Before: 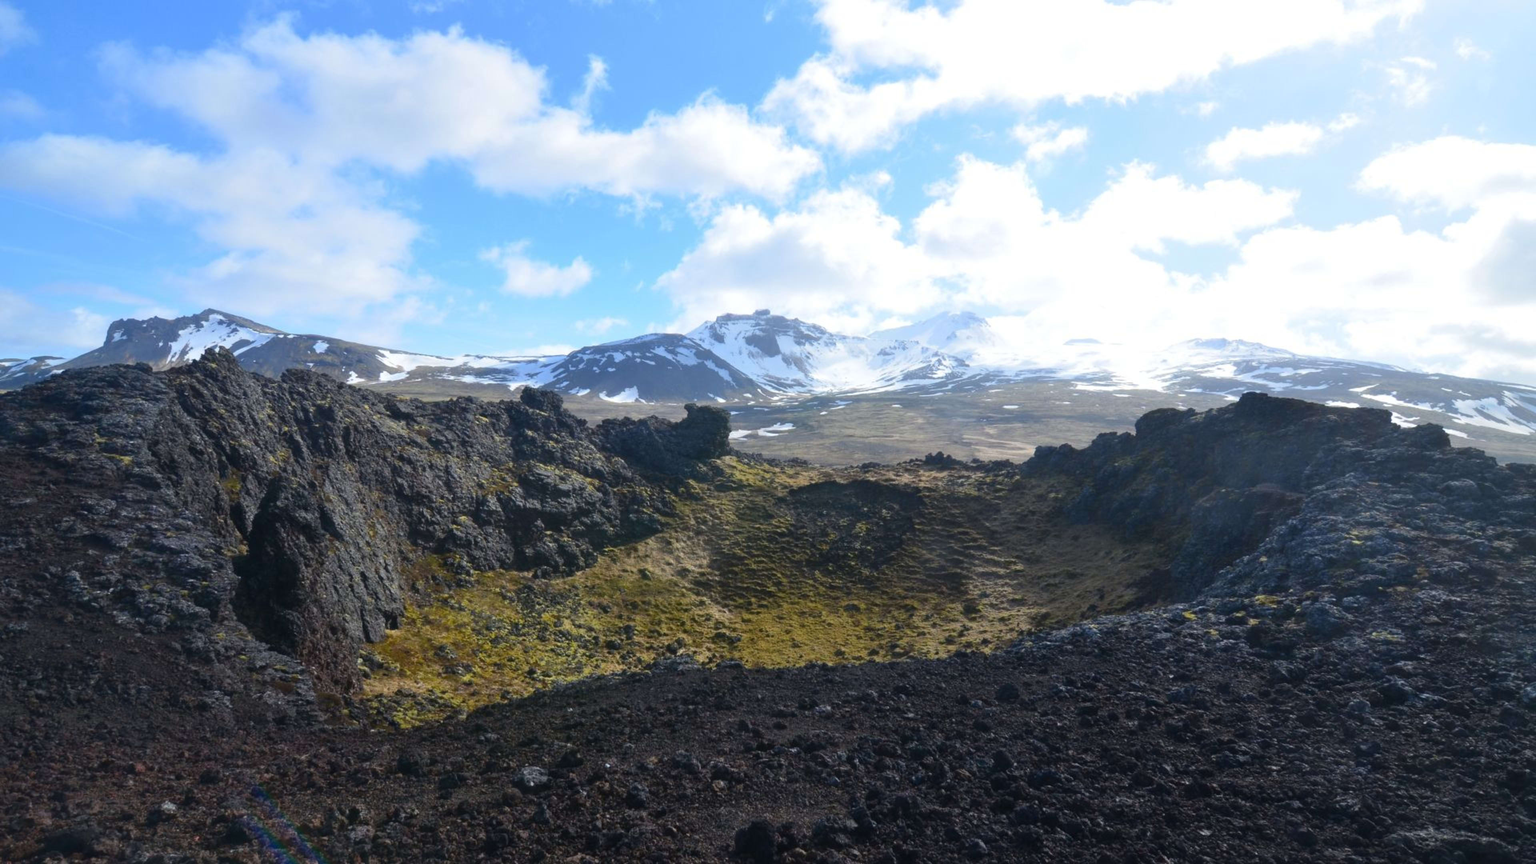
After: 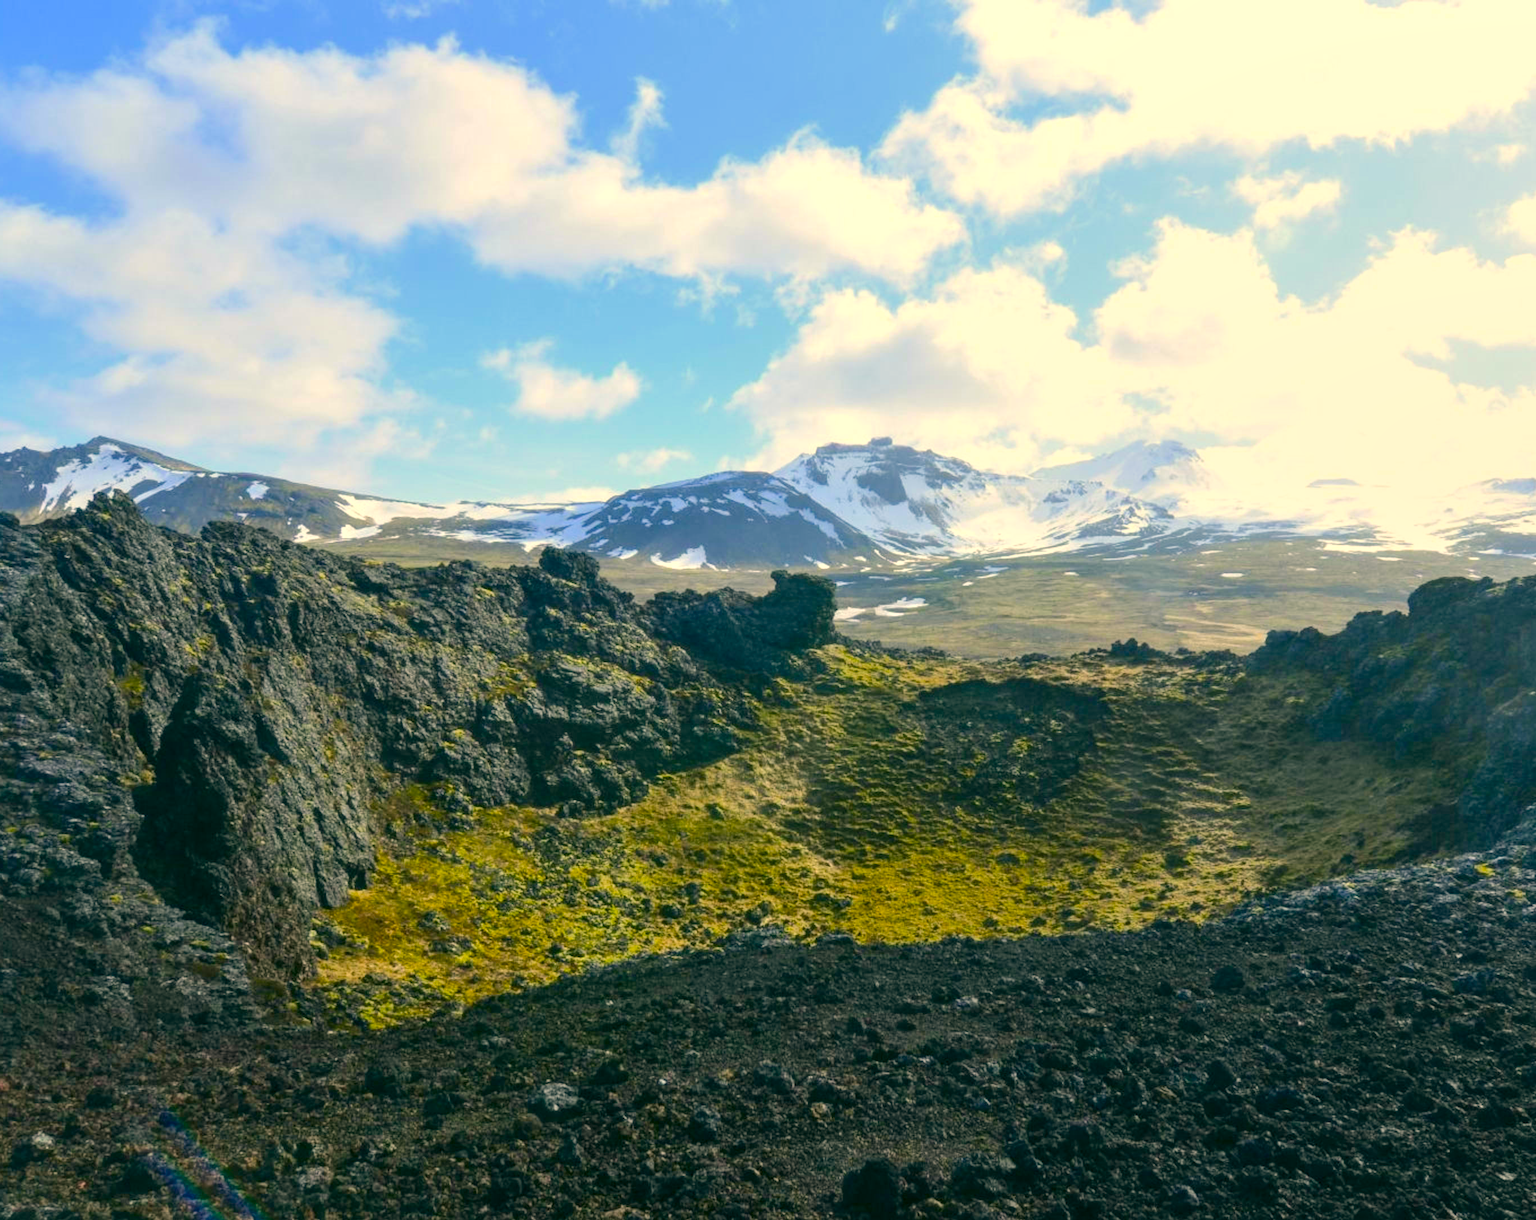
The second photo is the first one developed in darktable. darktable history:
color balance rgb: perceptual saturation grading › global saturation 25%, perceptual brilliance grading › mid-tones 10%, perceptual brilliance grading › shadows 15%, global vibrance 20%
color correction: highlights a* 5.3, highlights b* 24.26, shadows a* -15.58, shadows b* 4.02
local contrast: on, module defaults
crop and rotate: left 9.061%, right 20.142%
